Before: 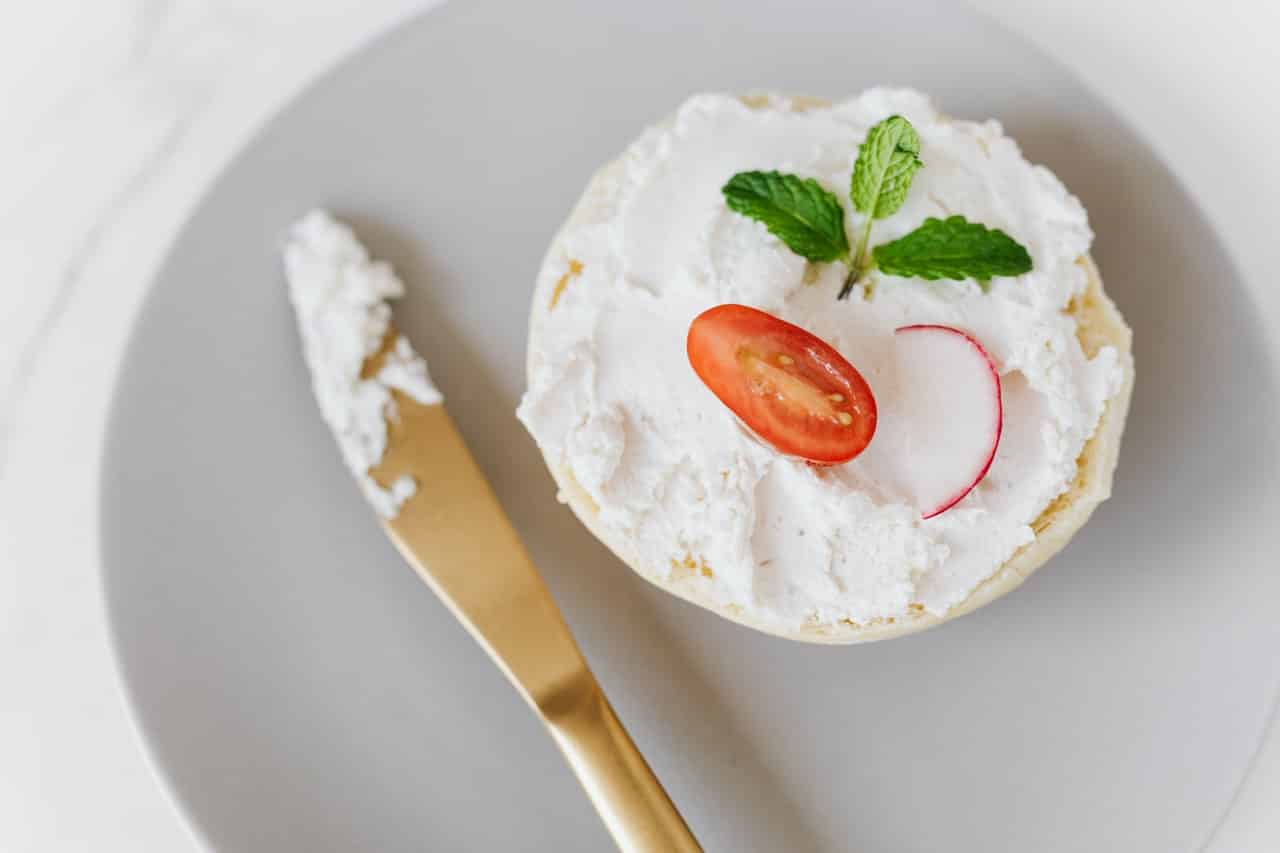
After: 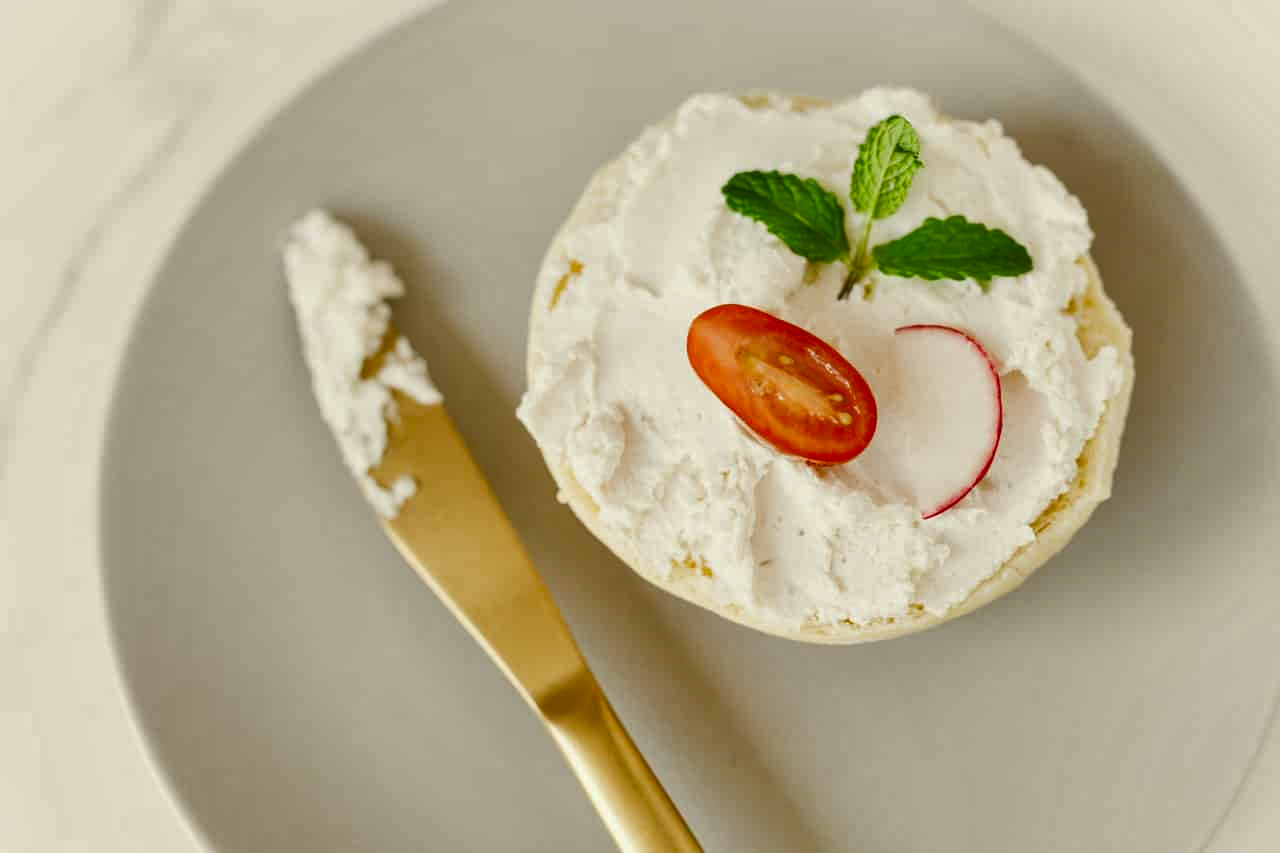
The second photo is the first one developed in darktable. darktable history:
shadows and highlights: soften with gaussian
white balance: emerald 1
color correction: highlights a* -1.43, highlights b* 10.12, shadows a* 0.395, shadows b* 19.35
